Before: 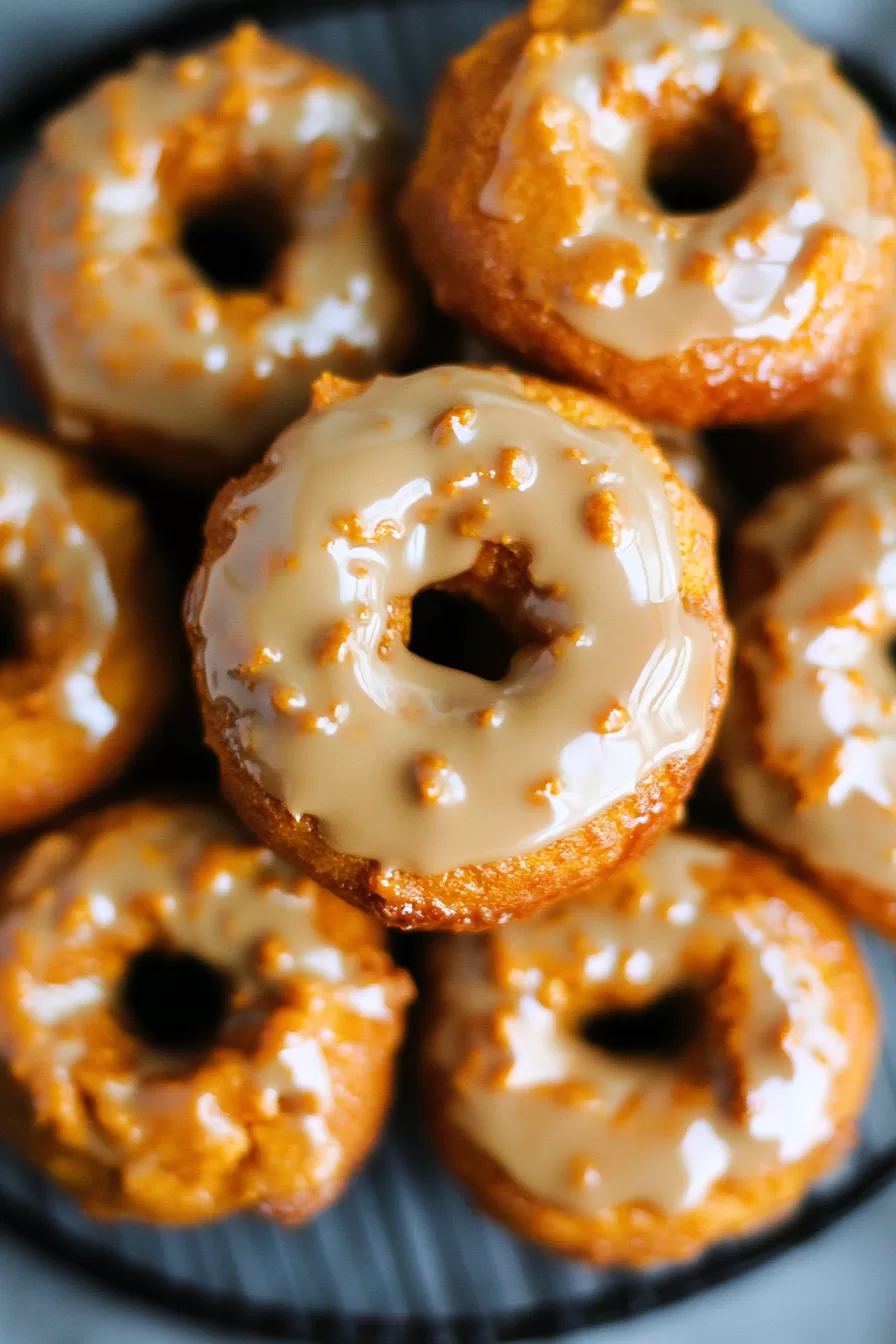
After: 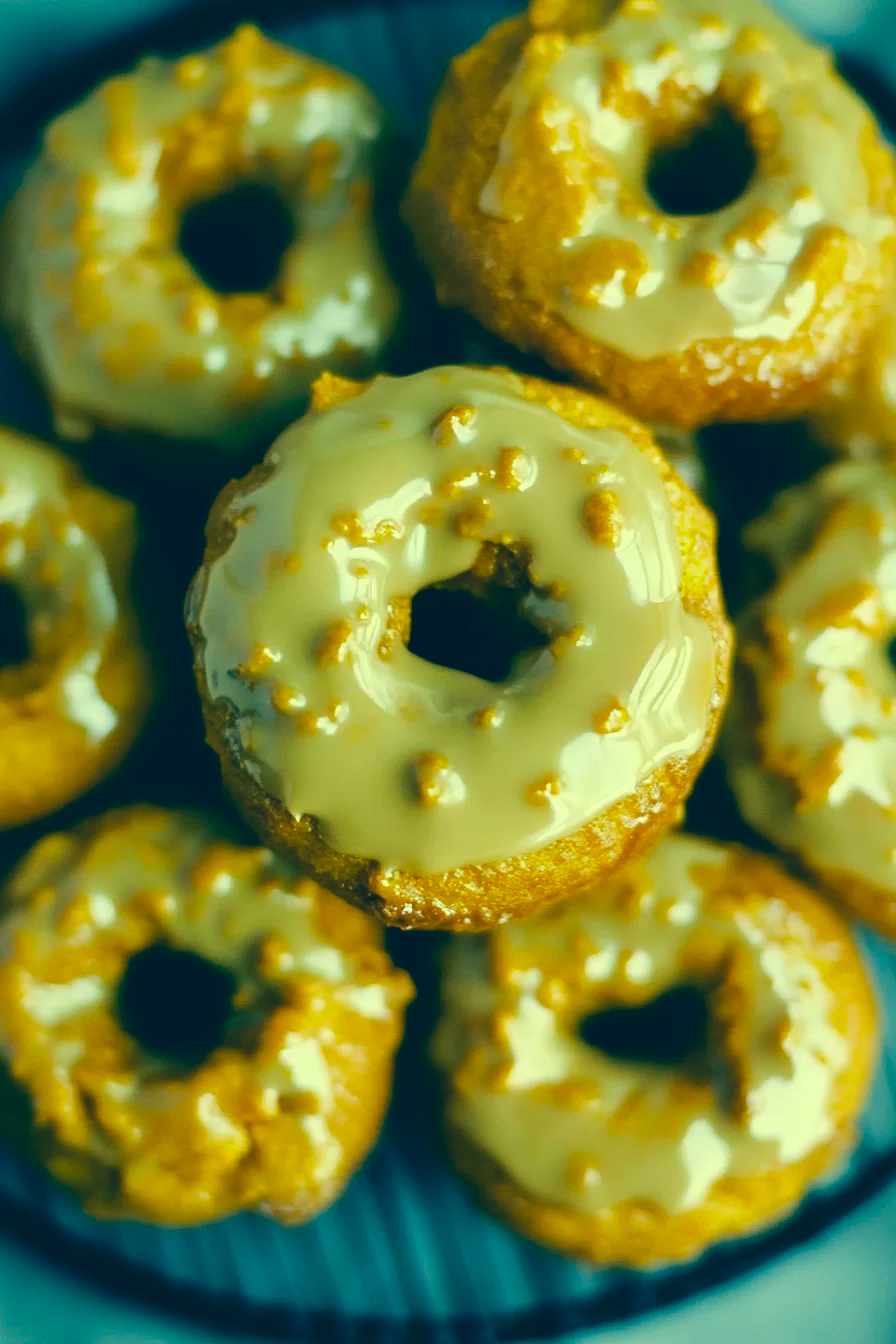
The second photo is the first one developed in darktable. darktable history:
color correction: highlights a* -15.45, highlights b* 39.53, shadows a* -39.61, shadows b* -26.21
